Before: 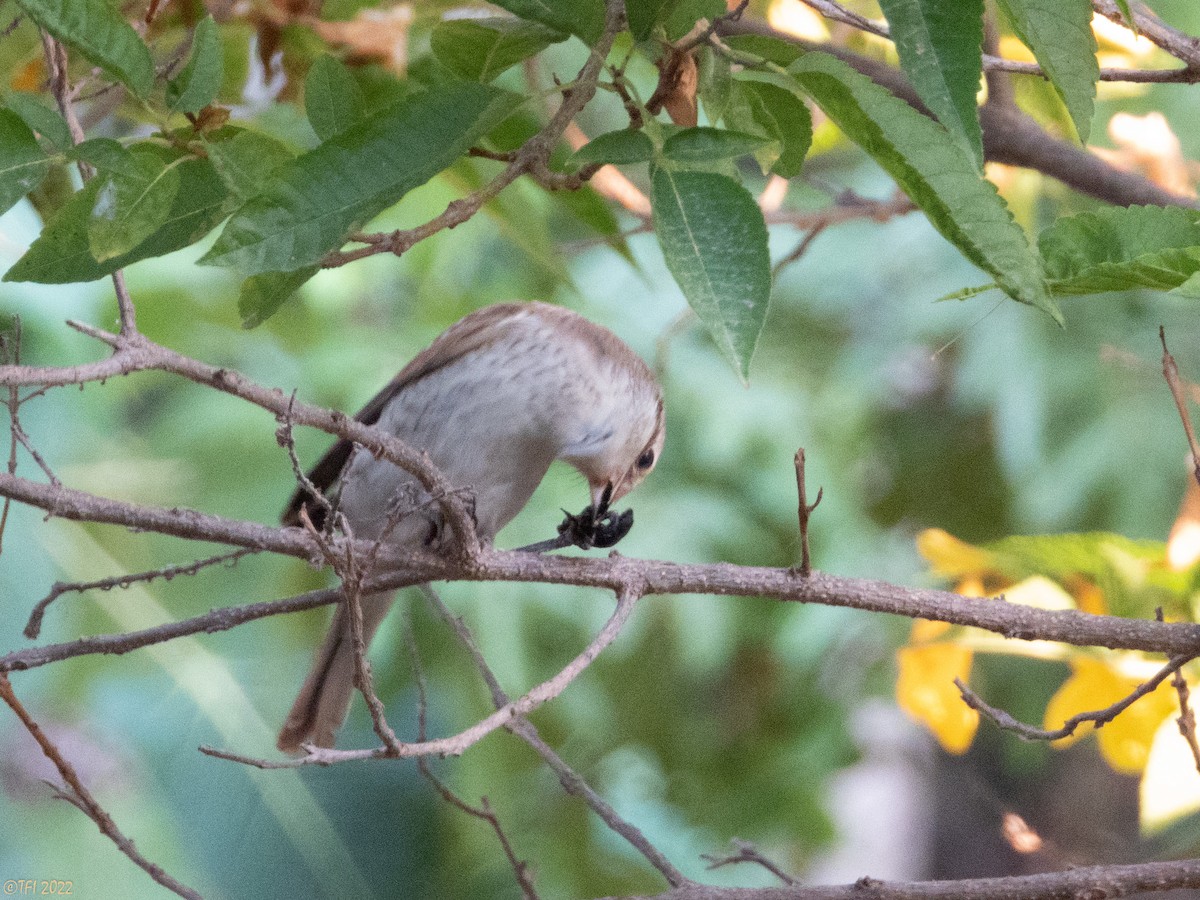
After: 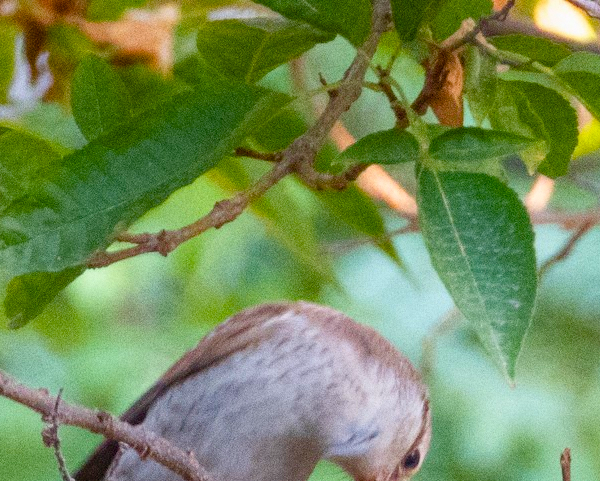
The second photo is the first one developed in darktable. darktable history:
local contrast: detail 110%
white balance: emerald 1
crop: left 19.556%, right 30.401%, bottom 46.458%
grain: coarseness 0.47 ISO
color balance rgb: perceptual saturation grading › global saturation 20%, perceptual saturation grading › highlights -25%, perceptual saturation grading › shadows 25%, global vibrance 50%
